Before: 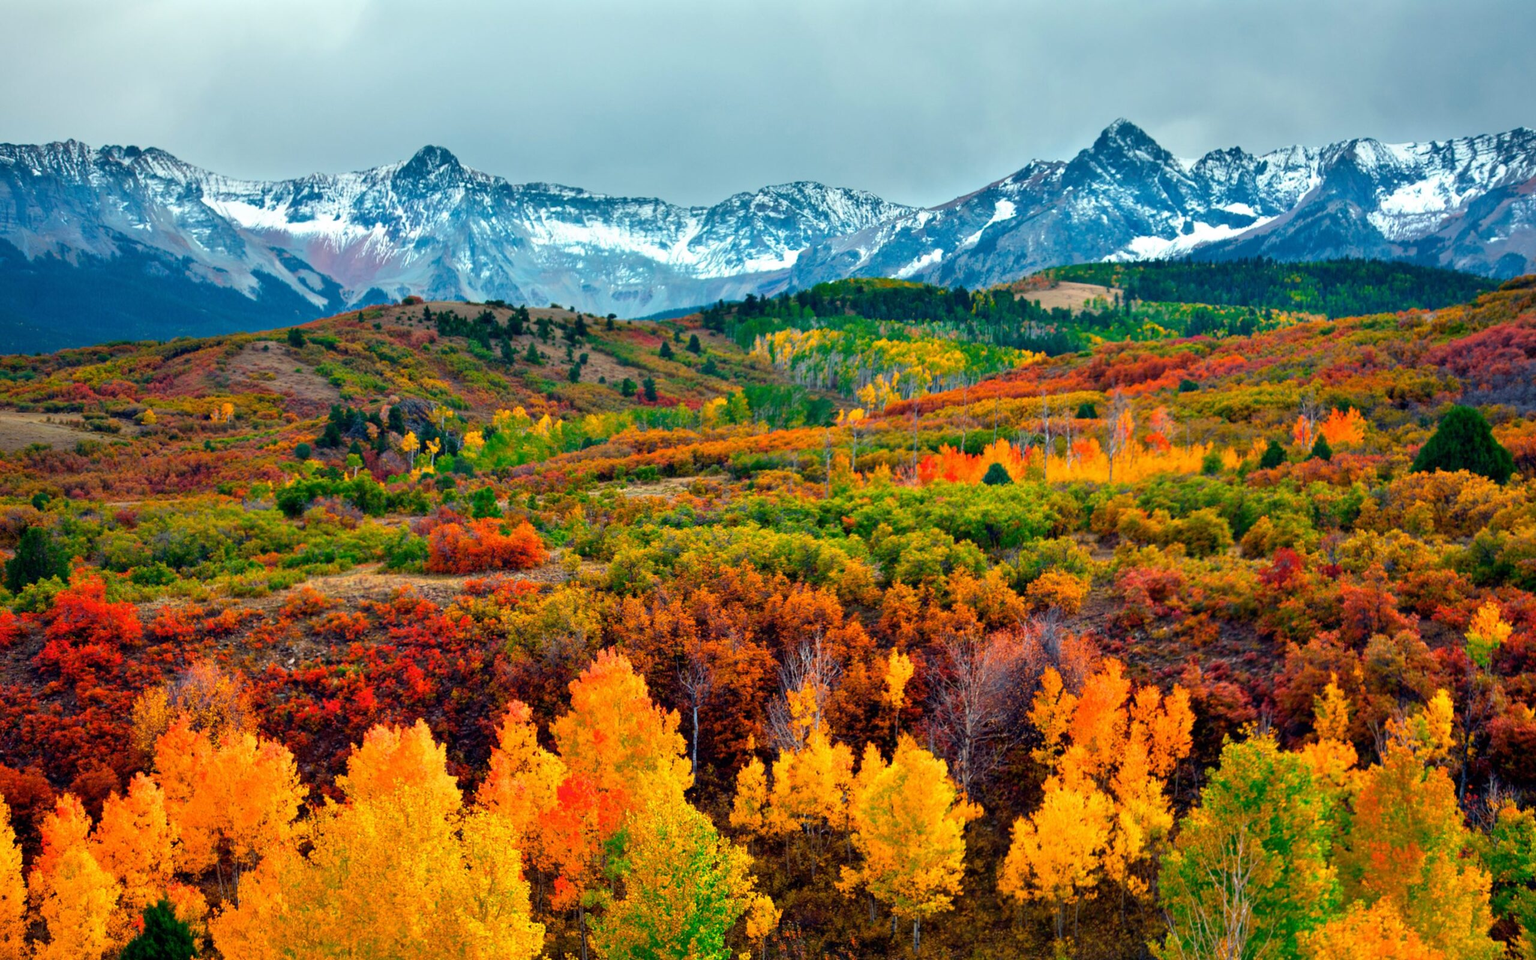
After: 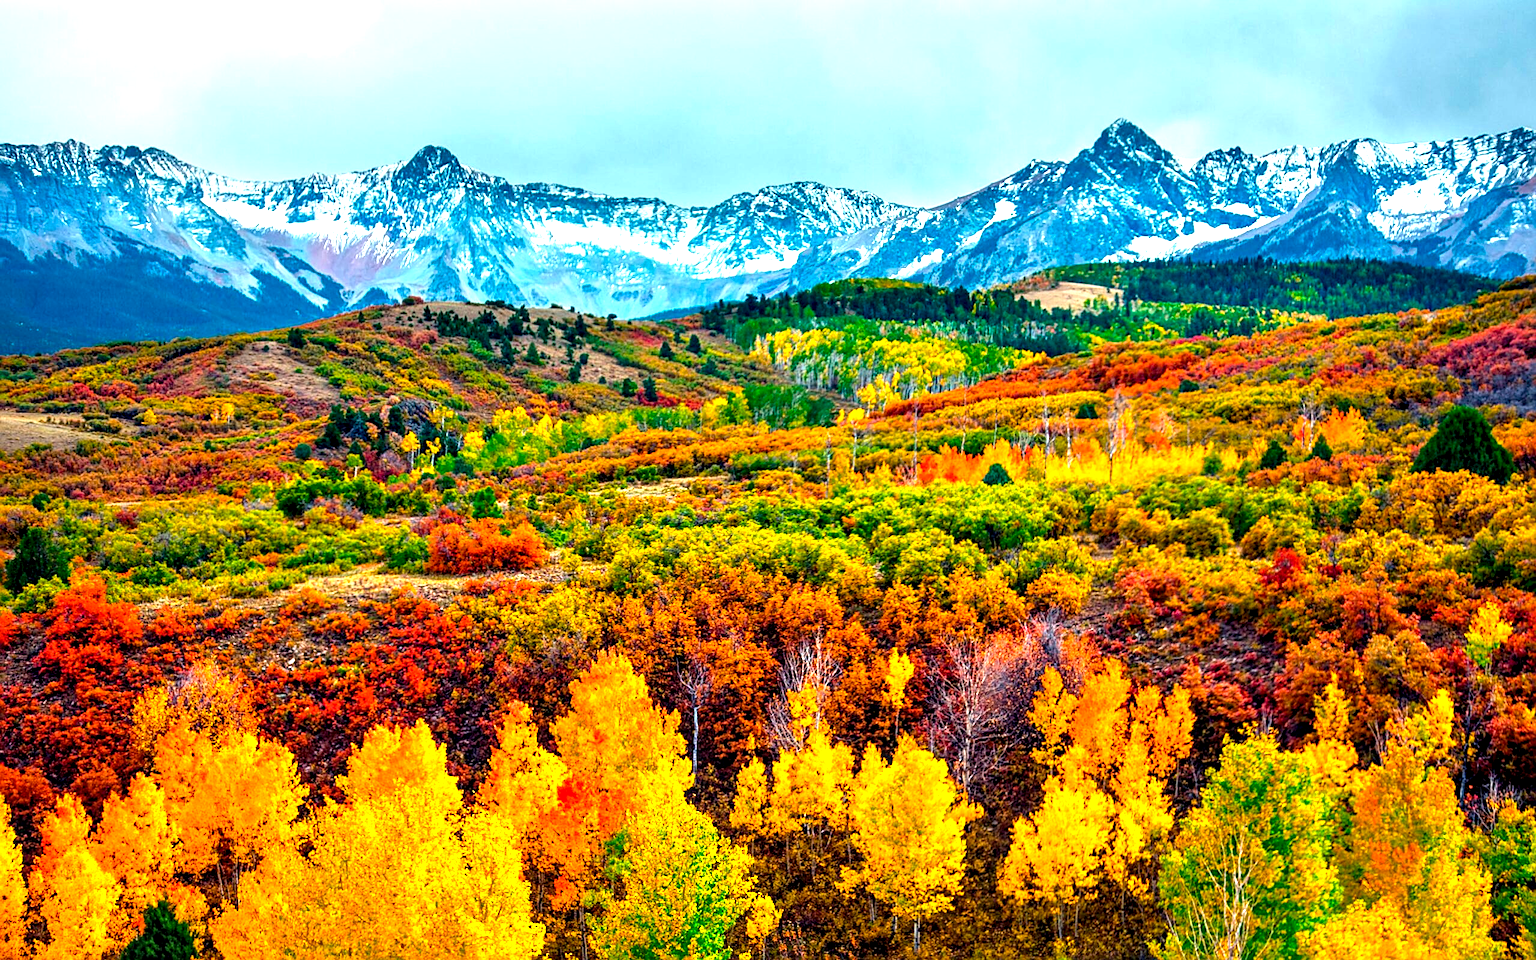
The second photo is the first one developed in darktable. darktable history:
sharpen: radius 2.531, amount 0.628
exposure: black level correction 0, exposure 0.9 EV, compensate highlight preservation false
color balance rgb: perceptual saturation grading › global saturation 20%, global vibrance 20%
local contrast: detail 160%
